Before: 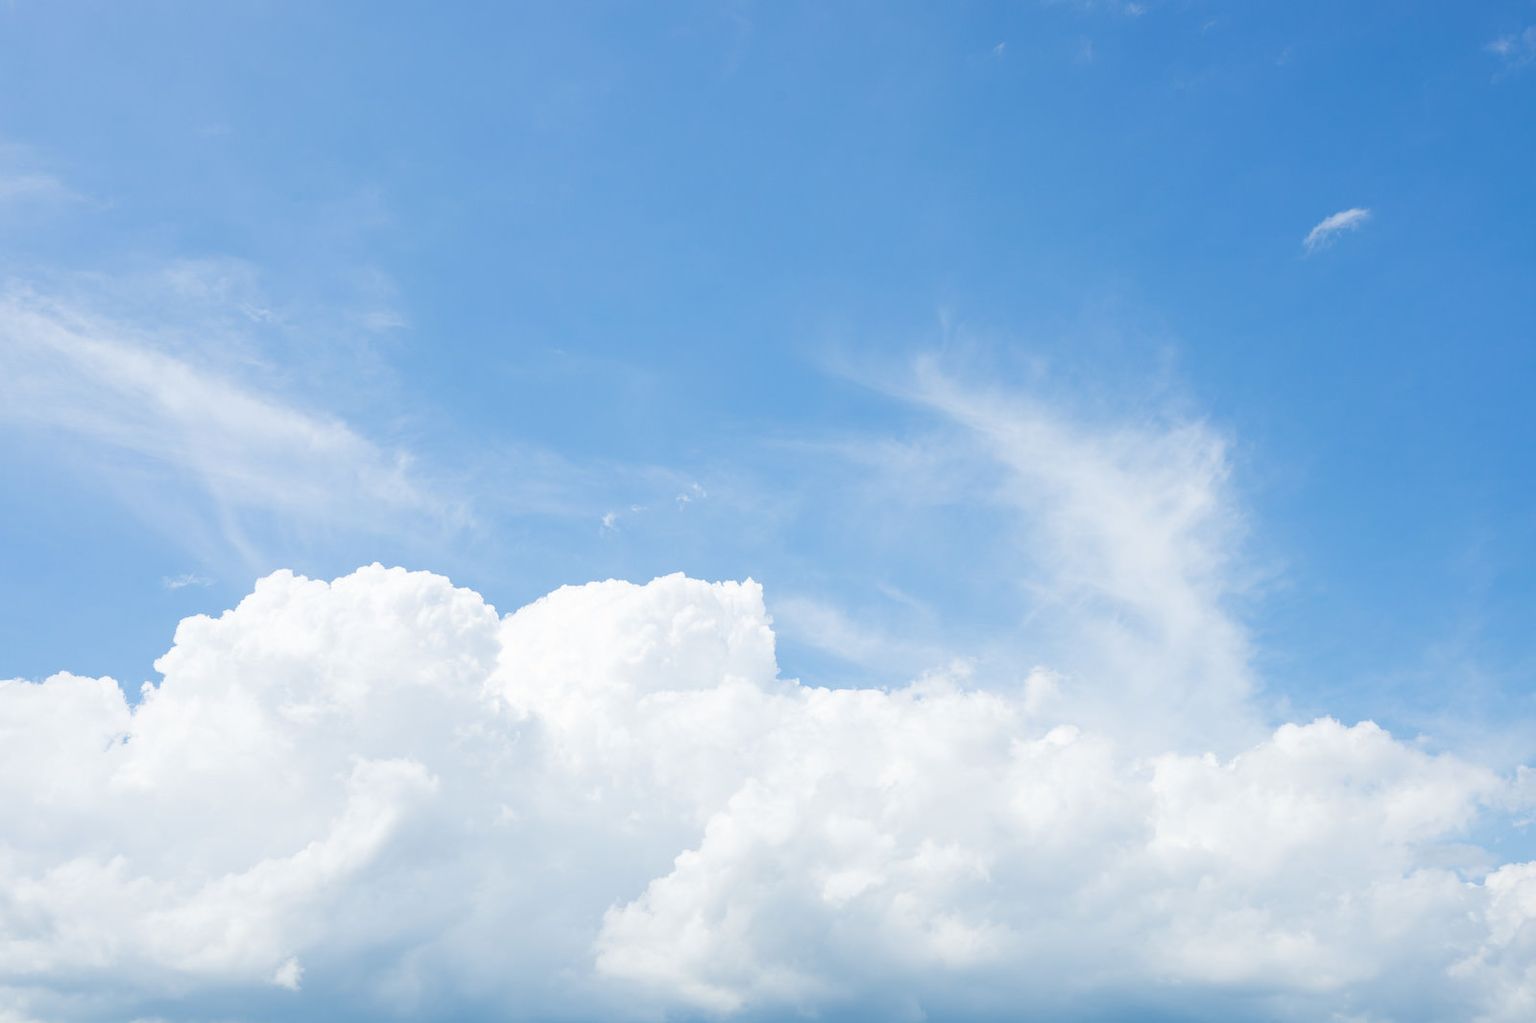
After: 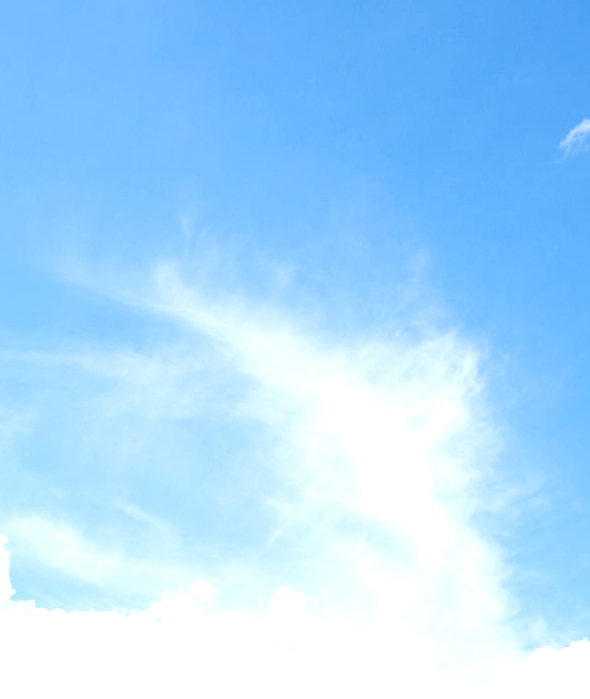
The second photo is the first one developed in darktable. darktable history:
crop and rotate: left 49.936%, top 10.094%, right 13.136%, bottom 24.256%
tone equalizer: -8 EV -0.75 EV, -7 EV -0.7 EV, -6 EV -0.6 EV, -5 EV -0.4 EV, -3 EV 0.4 EV, -2 EV 0.6 EV, -1 EV 0.7 EV, +0 EV 0.75 EV, edges refinement/feathering 500, mask exposure compensation -1.57 EV, preserve details no
